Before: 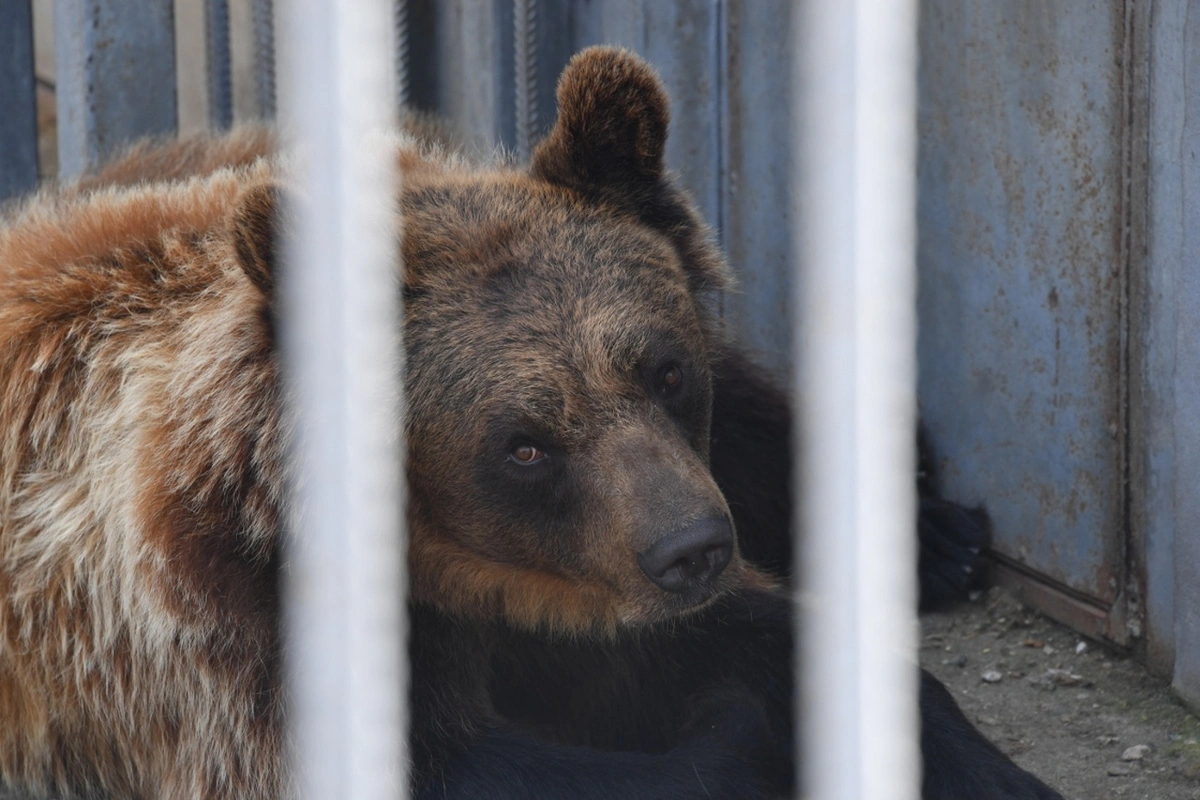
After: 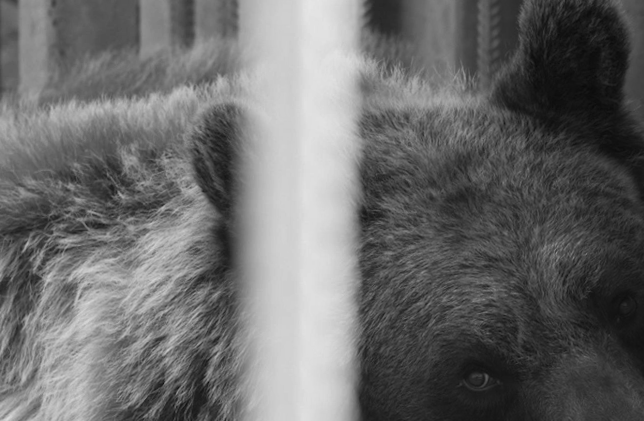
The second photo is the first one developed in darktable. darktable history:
tone equalizer: on, module defaults
rotate and perspective: rotation 1.57°, crop left 0.018, crop right 0.982, crop top 0.039, crop bottom 0.961
color balance rgb: perceptual saturation grading › global saturation 20%, global vibrance 20%
monochrome: on, module defaults
crop and rotate: left 3.047%, top 7.509%, right 42.236%, bottom 37.598%
shadows and highlights: shadows -88.03, highlights -35.45, shadows color adjustment 99.15%, highlights color adjustment 0%, soften with gaussian
